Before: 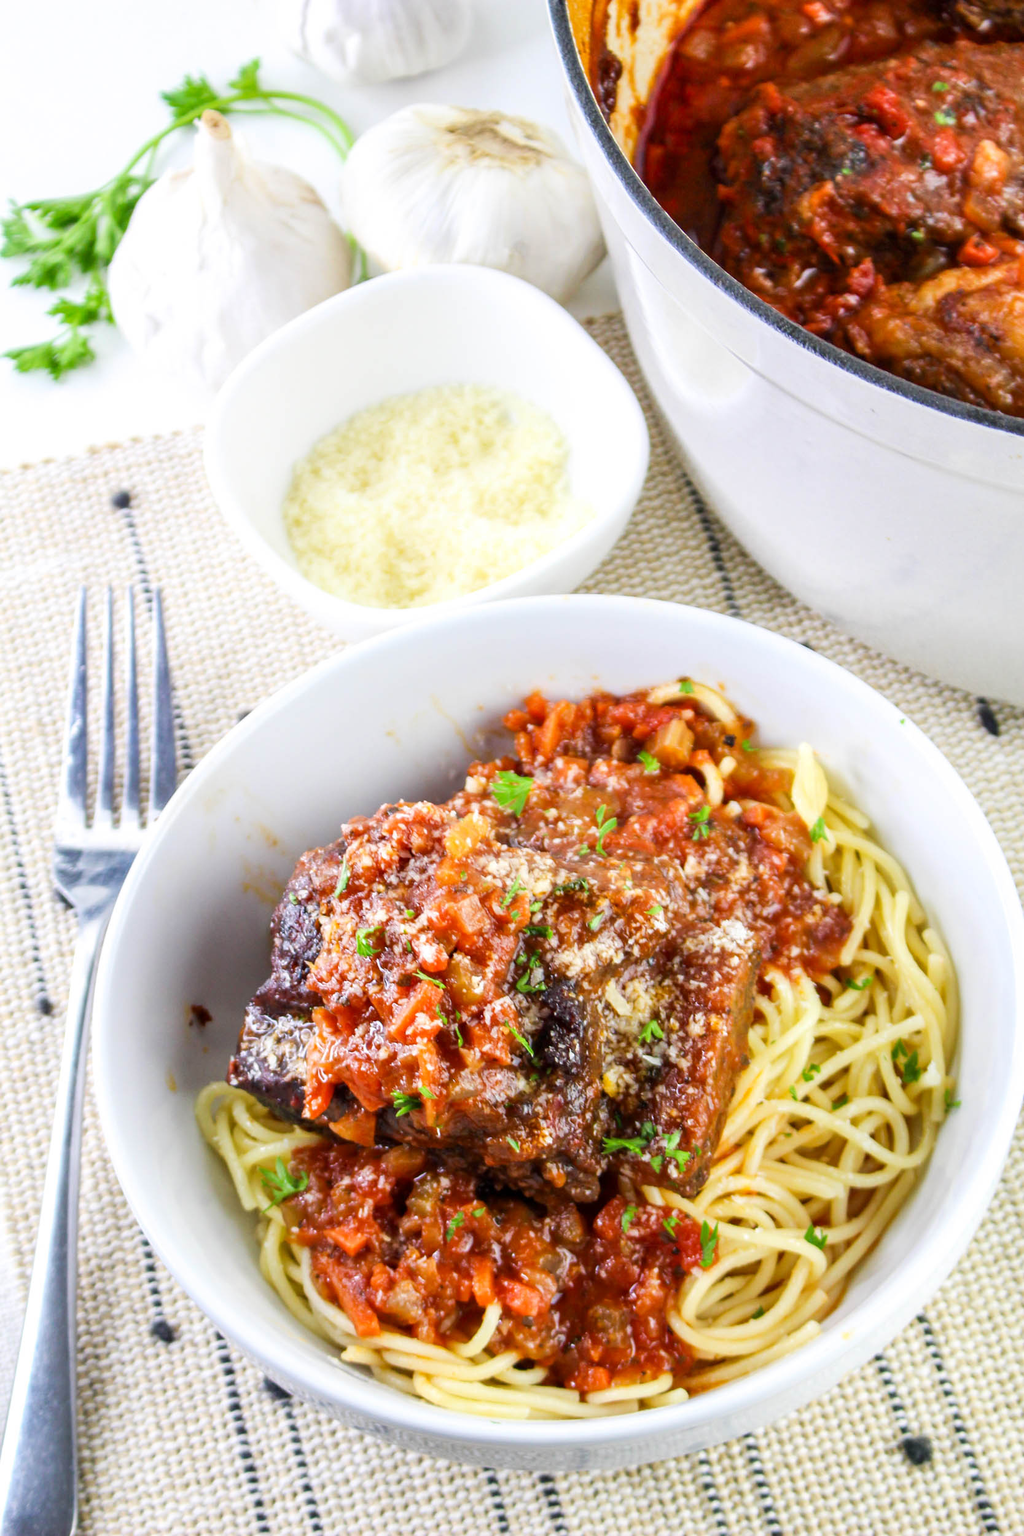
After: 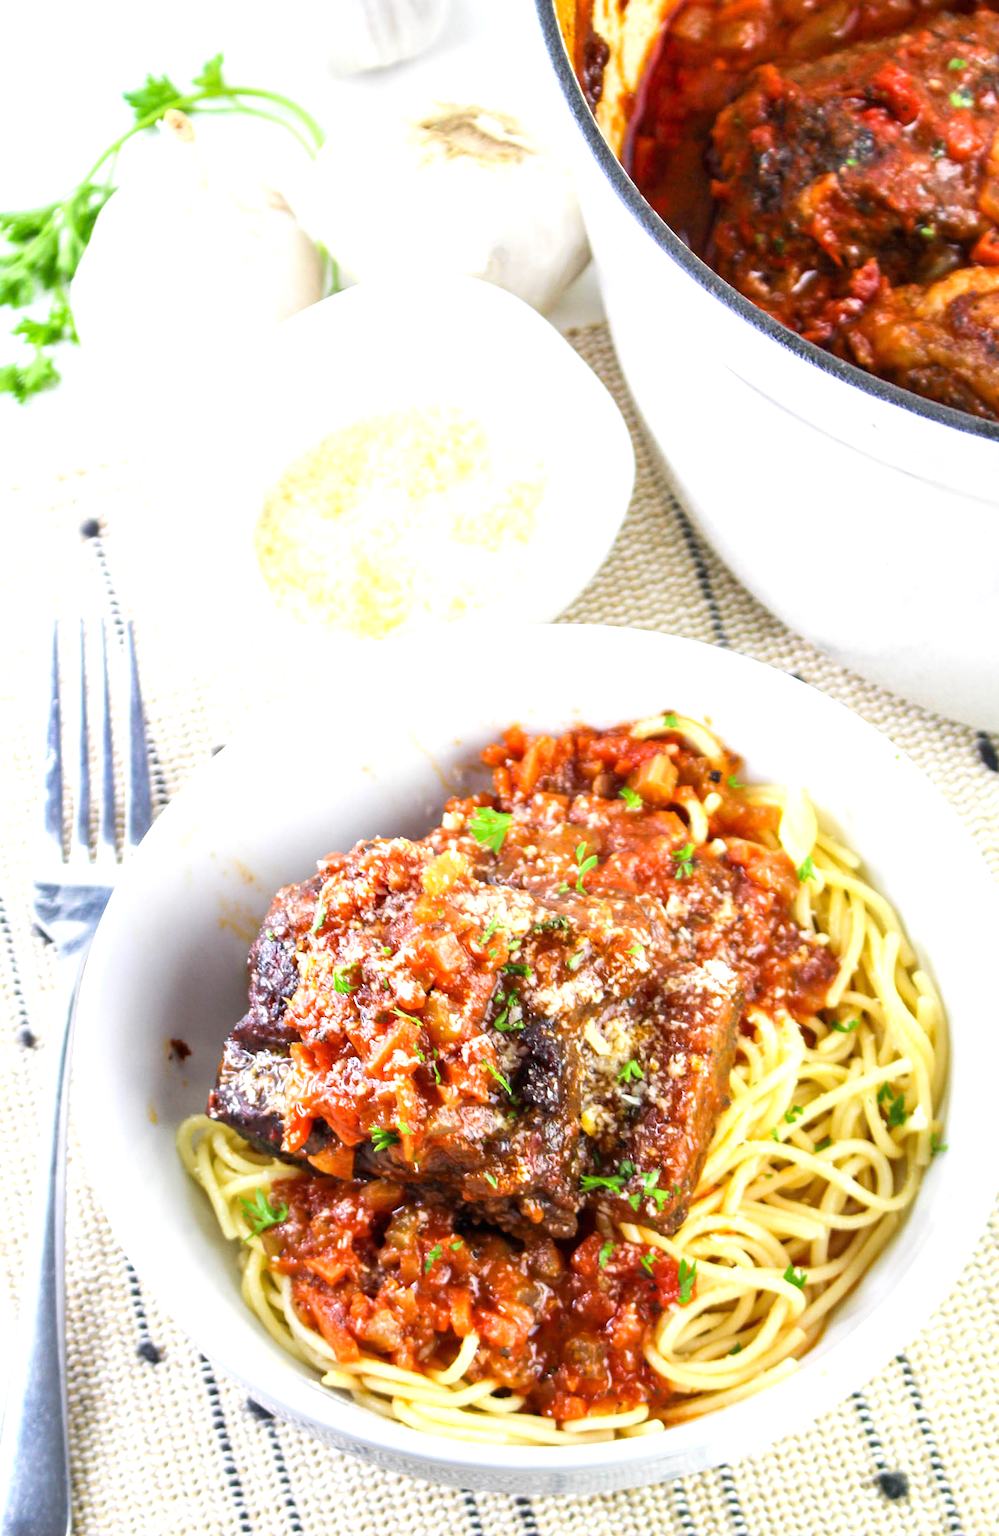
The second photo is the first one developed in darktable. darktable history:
exposure: black level correction 0, exposure 0.5 EV, compensate highlight preservation false
rotate and perspective: rotation 0.074°, lens shift (vertical) 0.096, lens shift (horizontal) -0.041, crop left 0.043, crop right 0.952, crop top 0.024, crop bottom 0.979
